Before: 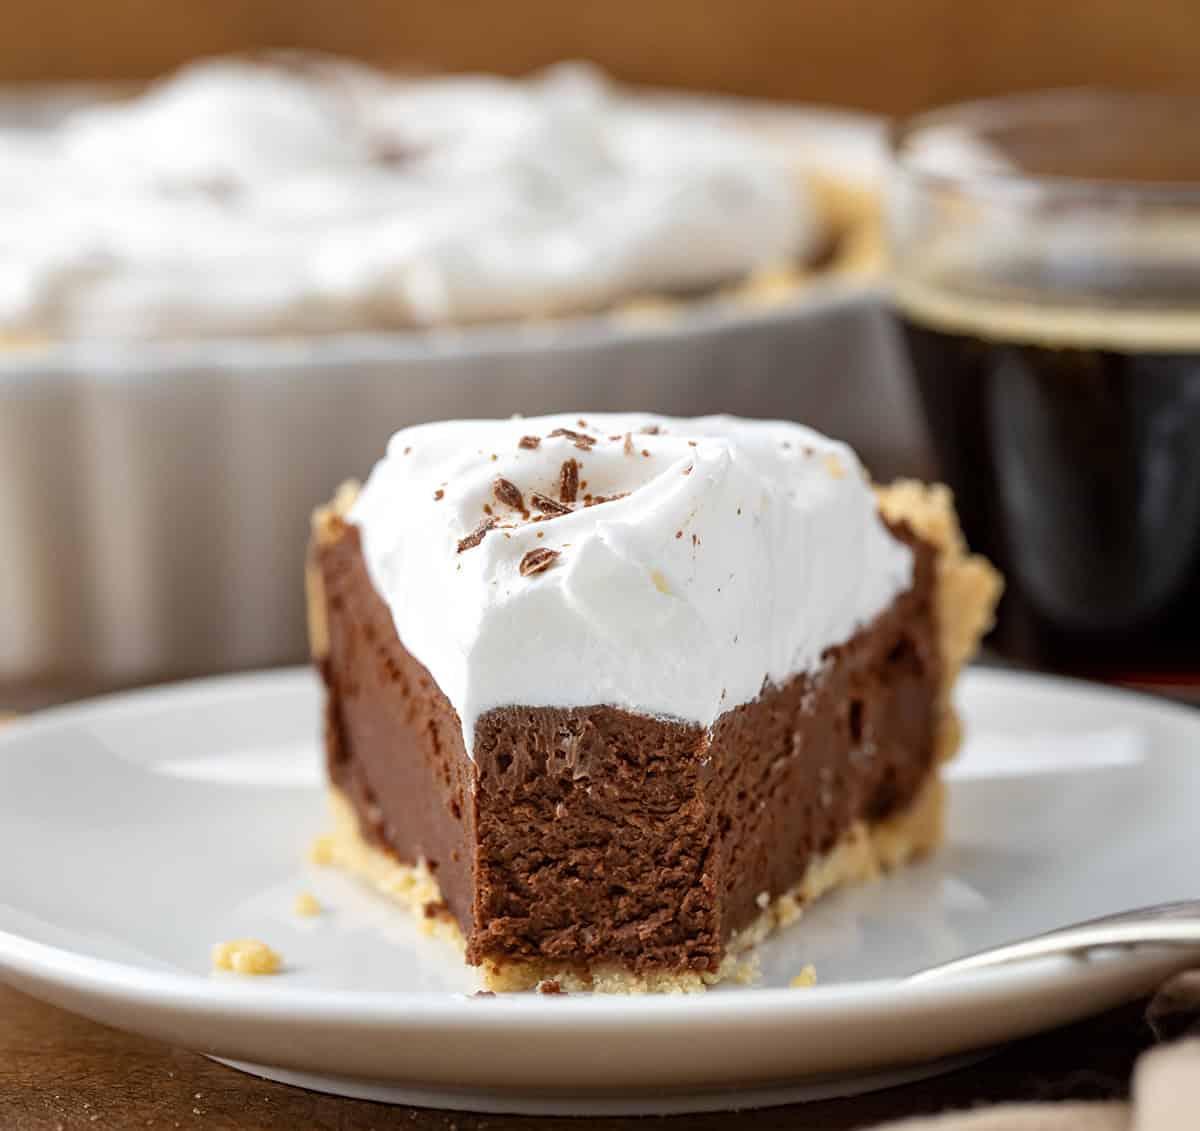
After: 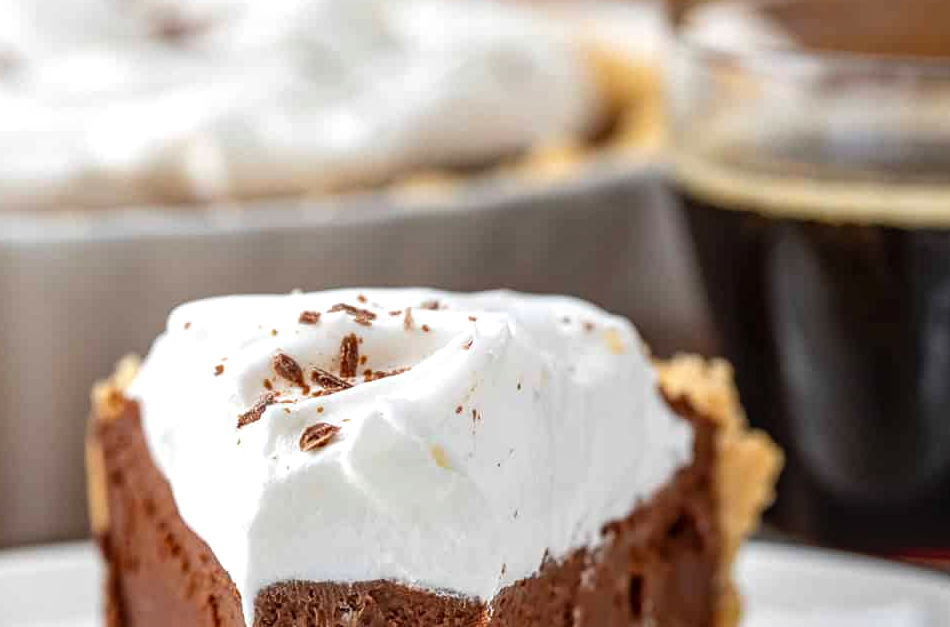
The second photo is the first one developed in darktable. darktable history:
local contrast: on, module defaults
exposure: black level correction -0.001, exposure 0.08 EV, compensate exposure bias true, compensate highlight preservation false
crop: left 18.415%, top 11.117%, right 2.409%, bottom 33.428%
